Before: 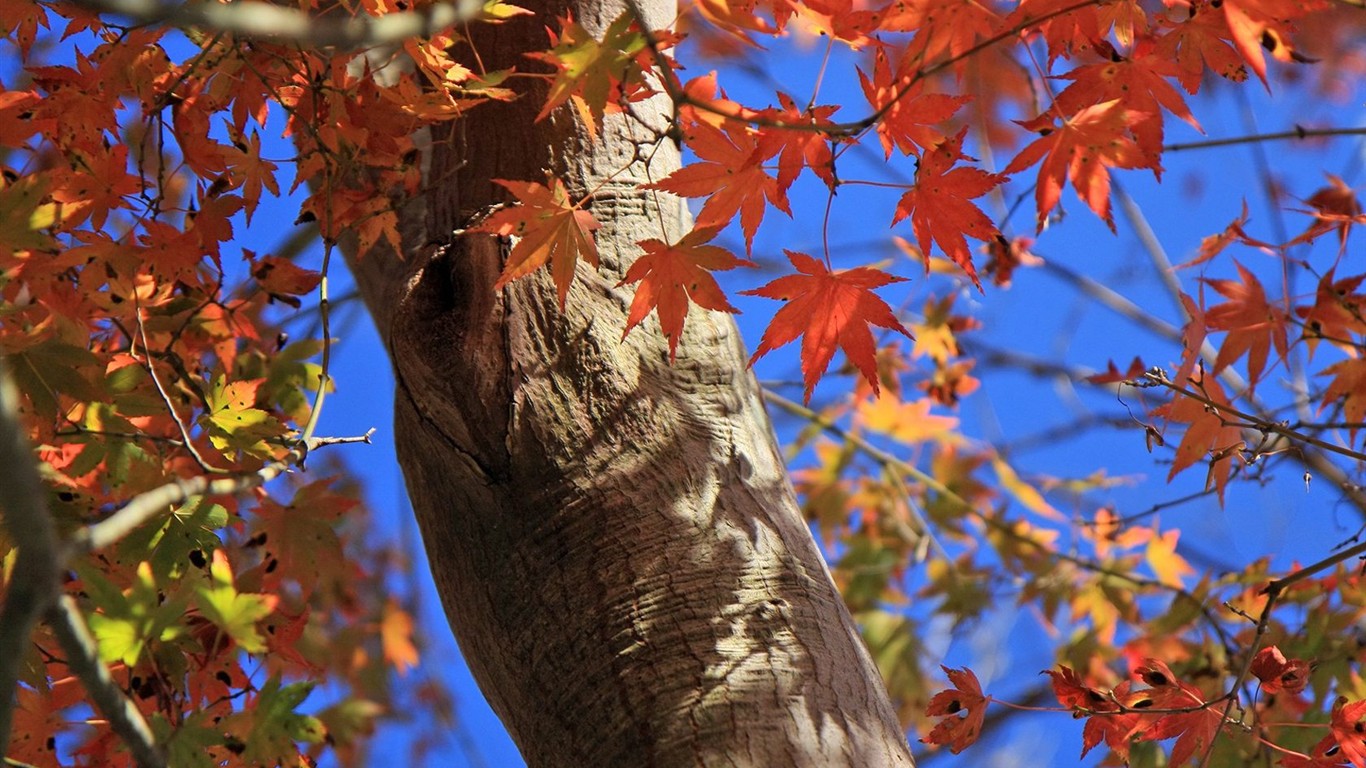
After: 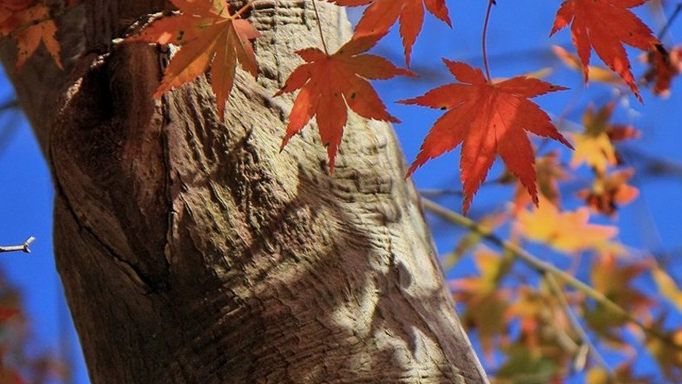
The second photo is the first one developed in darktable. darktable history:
crop: left 25%, top 25%, right 25%, bottom 25%
exposure: exposure -0.242 EV, compensate highlight preservation false
